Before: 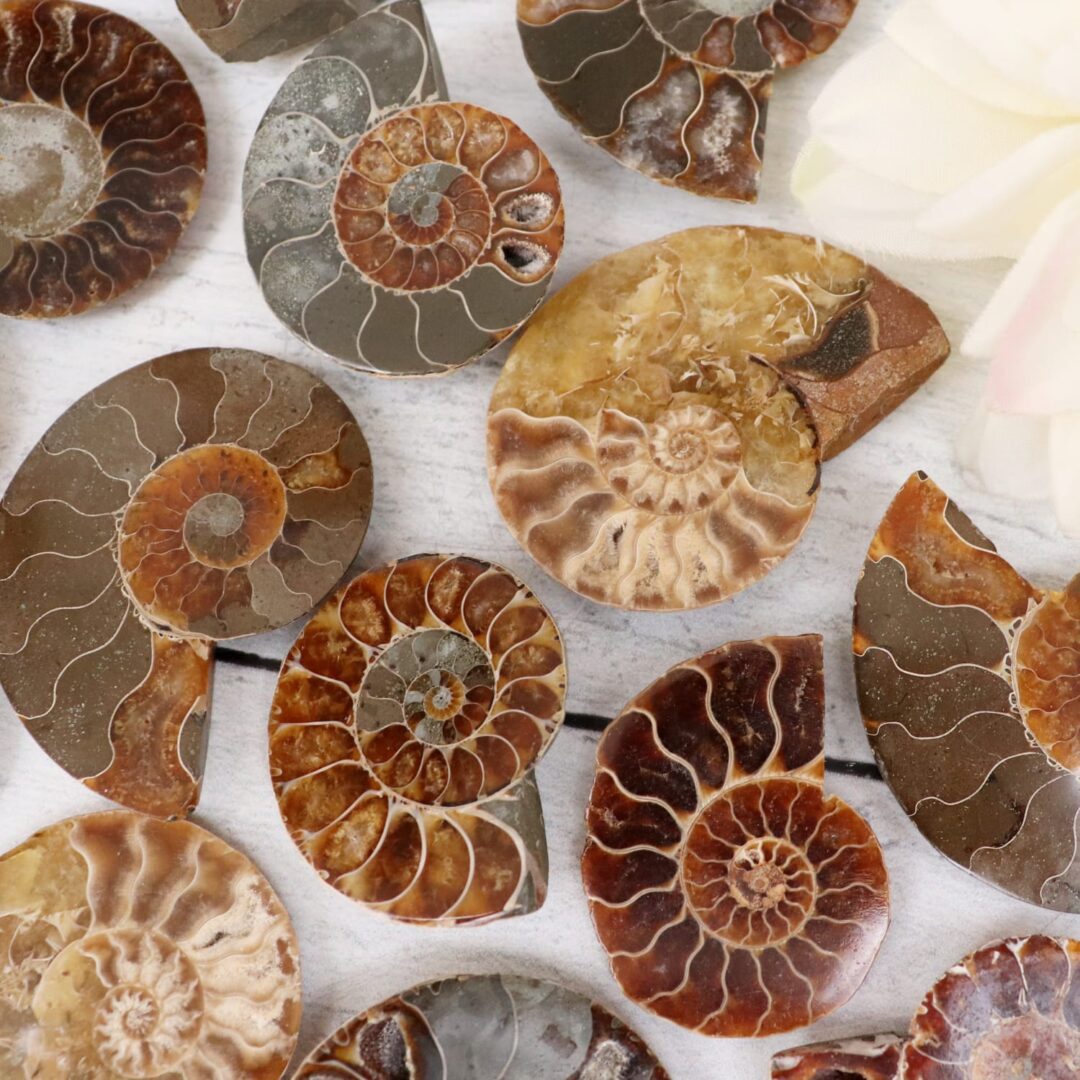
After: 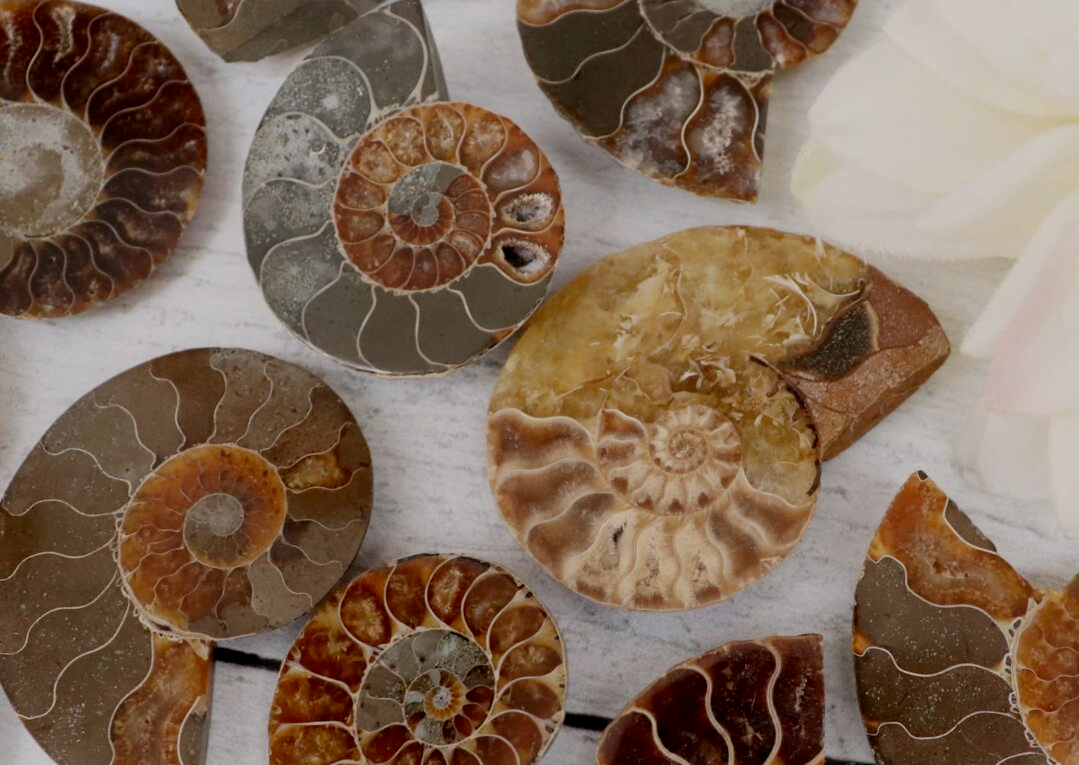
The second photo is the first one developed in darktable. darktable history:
exposure: black level correction 0.009, exposure -0.645 EV, compensate highlight preservation false
crop: right 0%, bottom 29.142%
